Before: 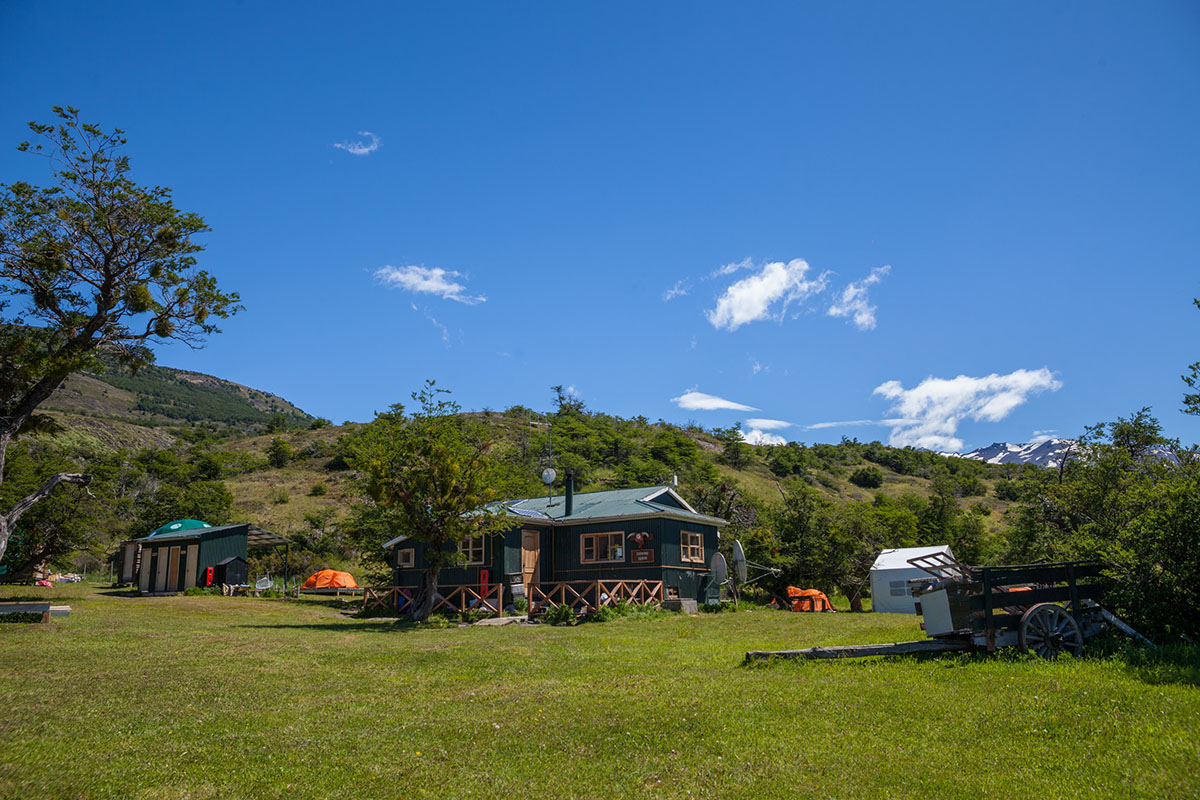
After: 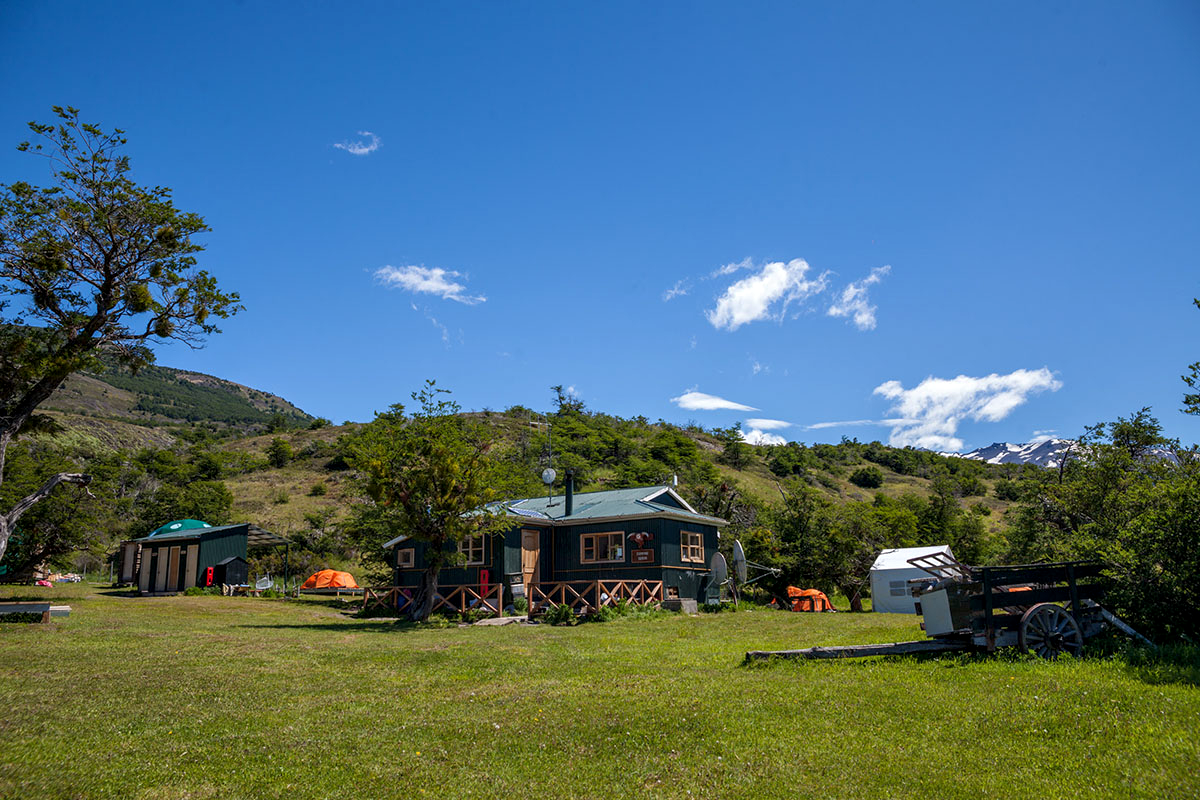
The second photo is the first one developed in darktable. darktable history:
contrast equalizer: y [[0.6 ×6], [0.55 ×6], [0 ×6], [0 ×6], [0 ×6]], mix 0.304
